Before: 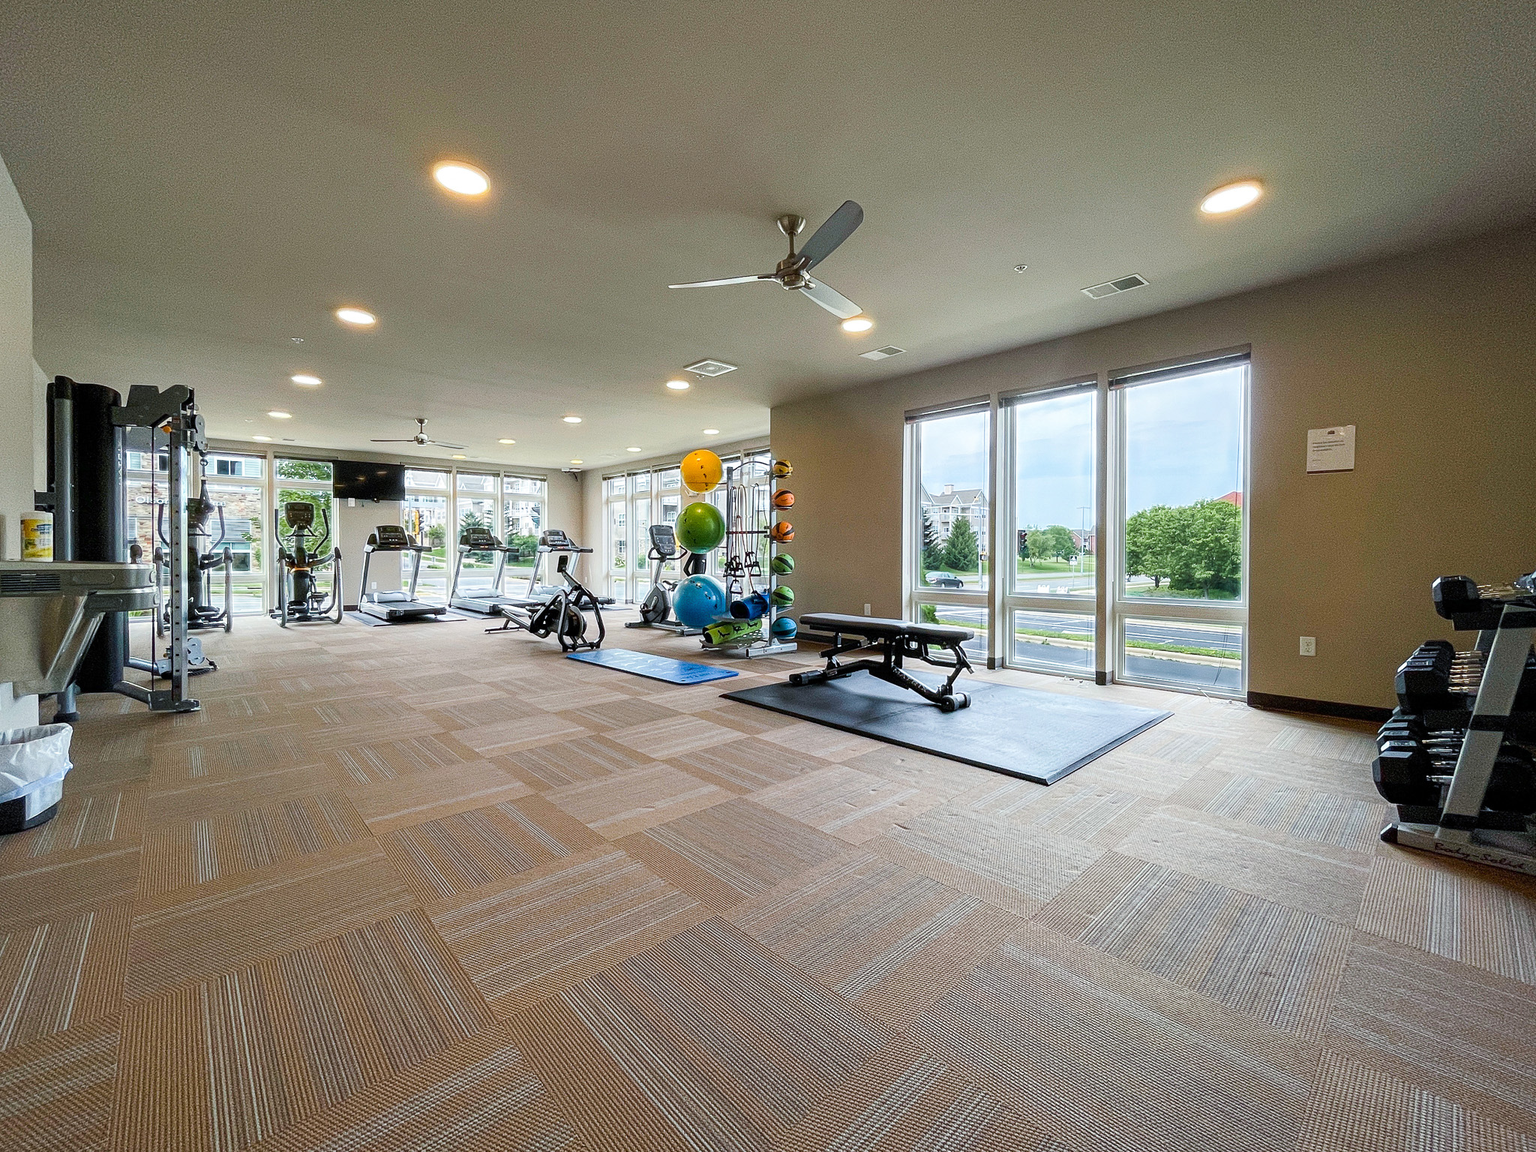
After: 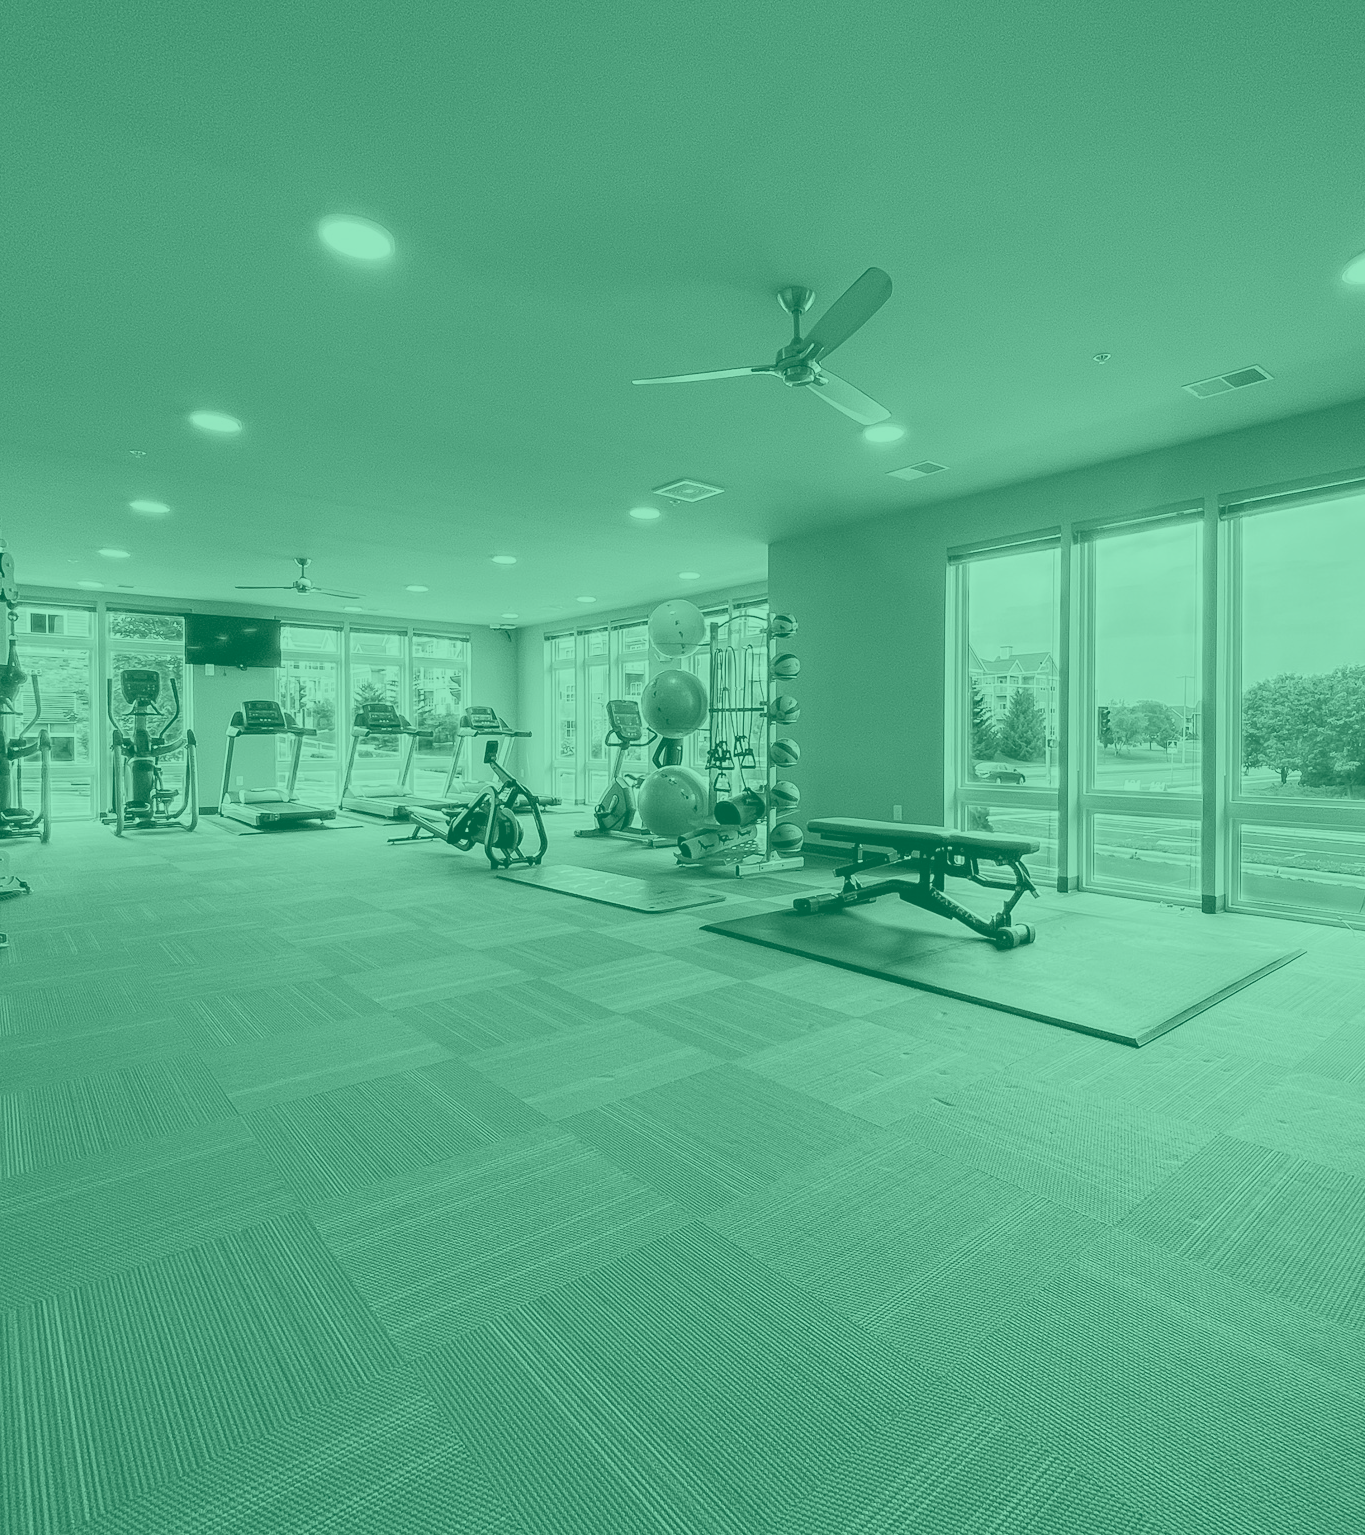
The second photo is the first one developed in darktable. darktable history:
colorize: hue 147.6°, saturation 65%, lightness 21.64%
white balance: red 0.988, blue 1.017
color correction: highlights a* 0.207, highlights b* 2.7, shadows a* -0.874, shadows b* -4.78
crop and rotate: left 12.648%, right 20.685%
